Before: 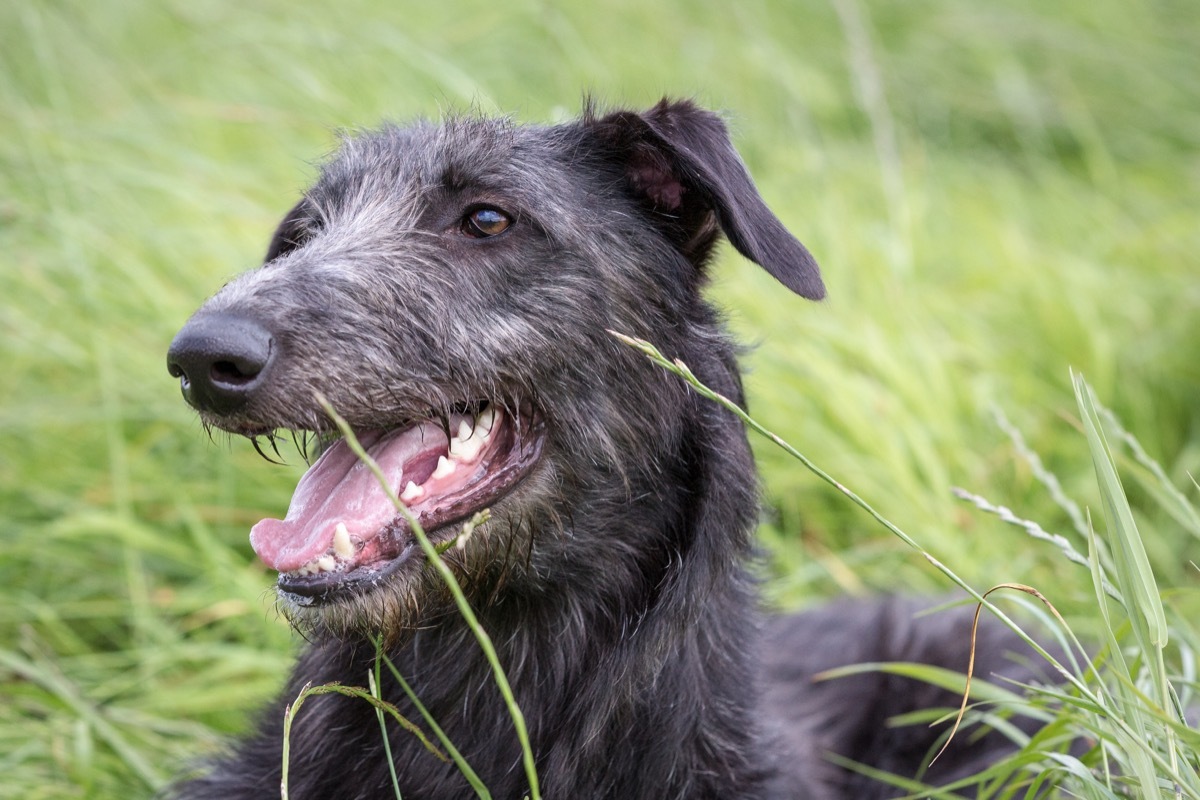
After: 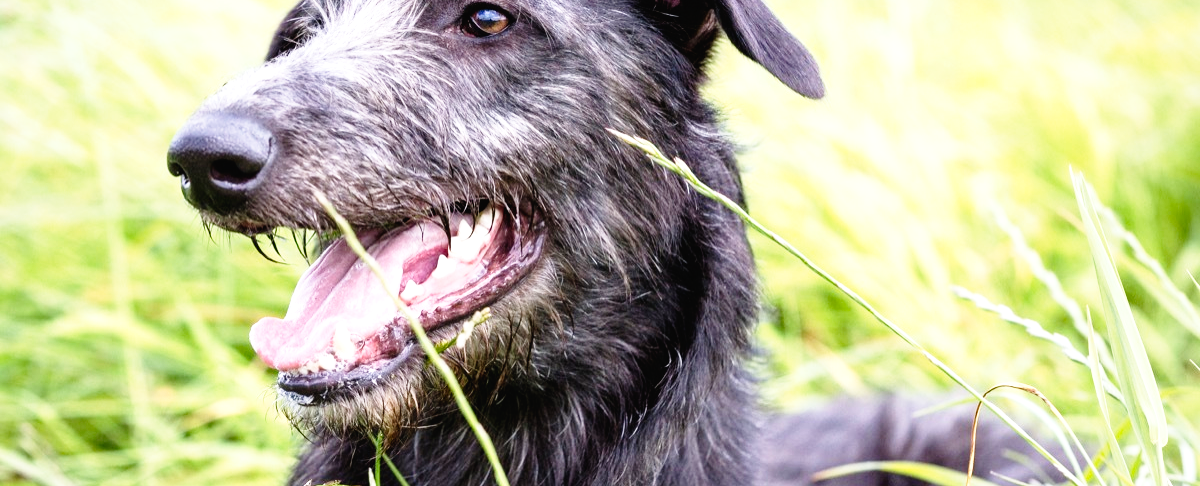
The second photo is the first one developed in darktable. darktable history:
color balance rgb: perceptual saturation grading › global saturation 0.017%, perceptual brilliance grading › global brilliance 17.179%
crop and rotate: top 25.181%, bottom 14.023%
tone curve: curves: ch0 [(0, 0.016) (0.11, 0.039) (0.259, 0.235) (0.383, 0.437) (0.499, 0.597) (0.733, 0.867) (0.843, 0.948) (1, 1)], preserve colors none
